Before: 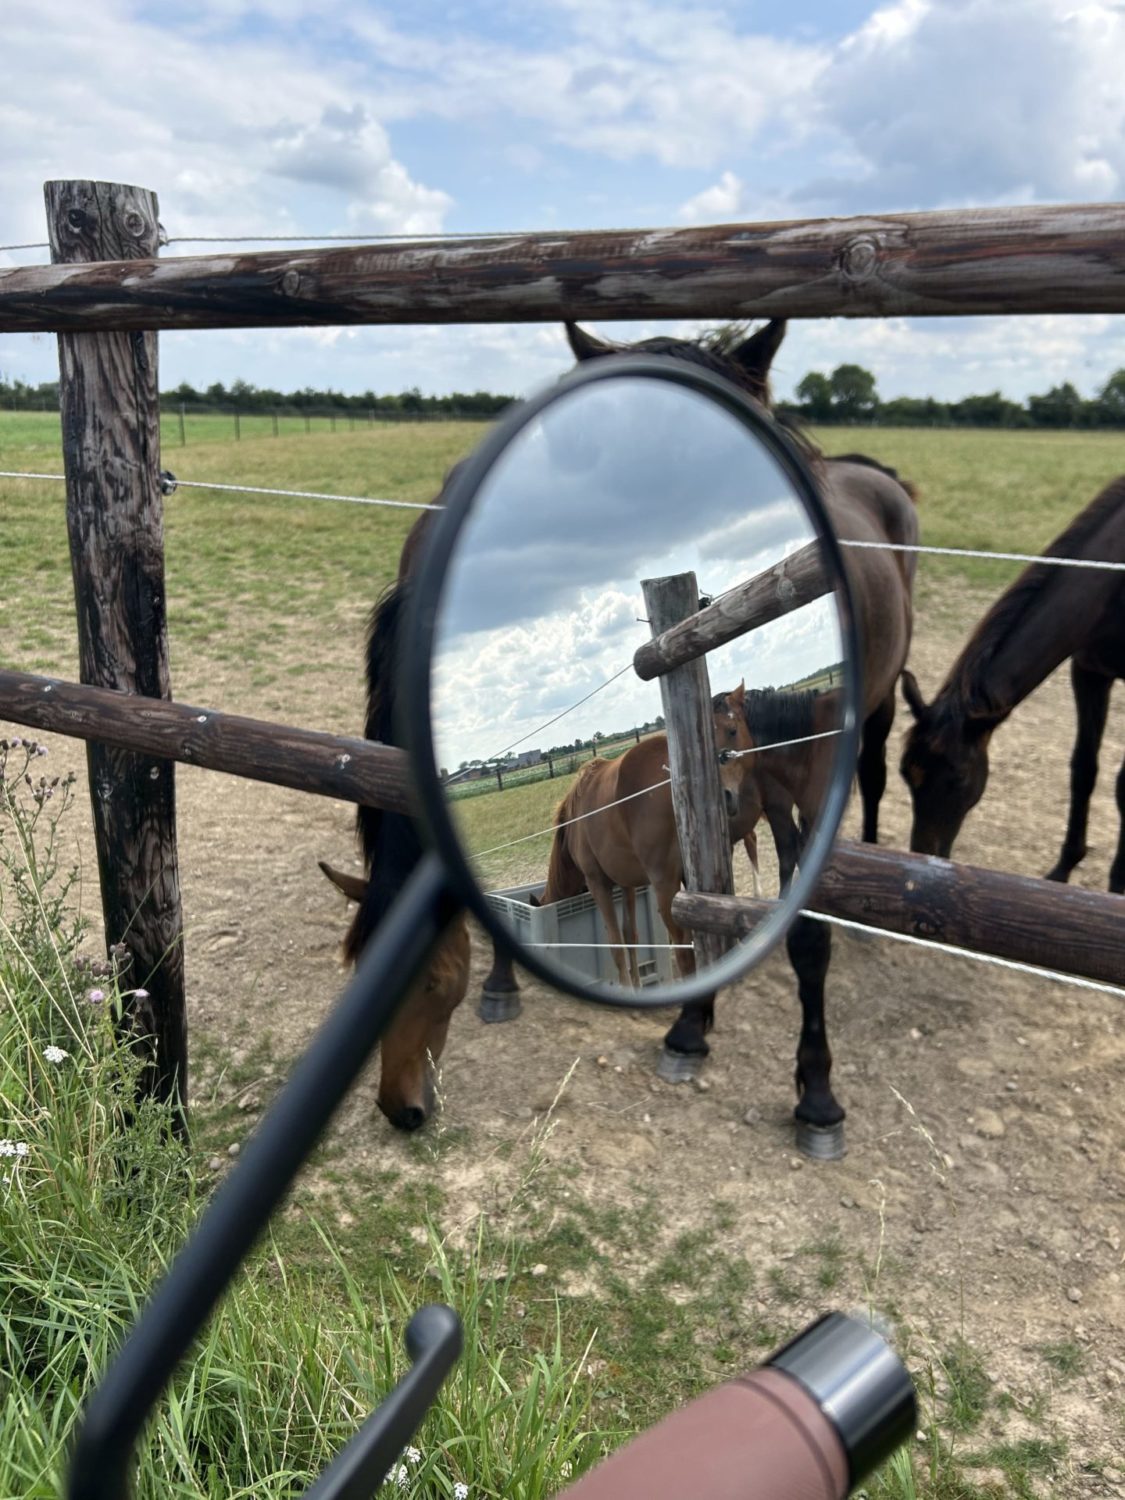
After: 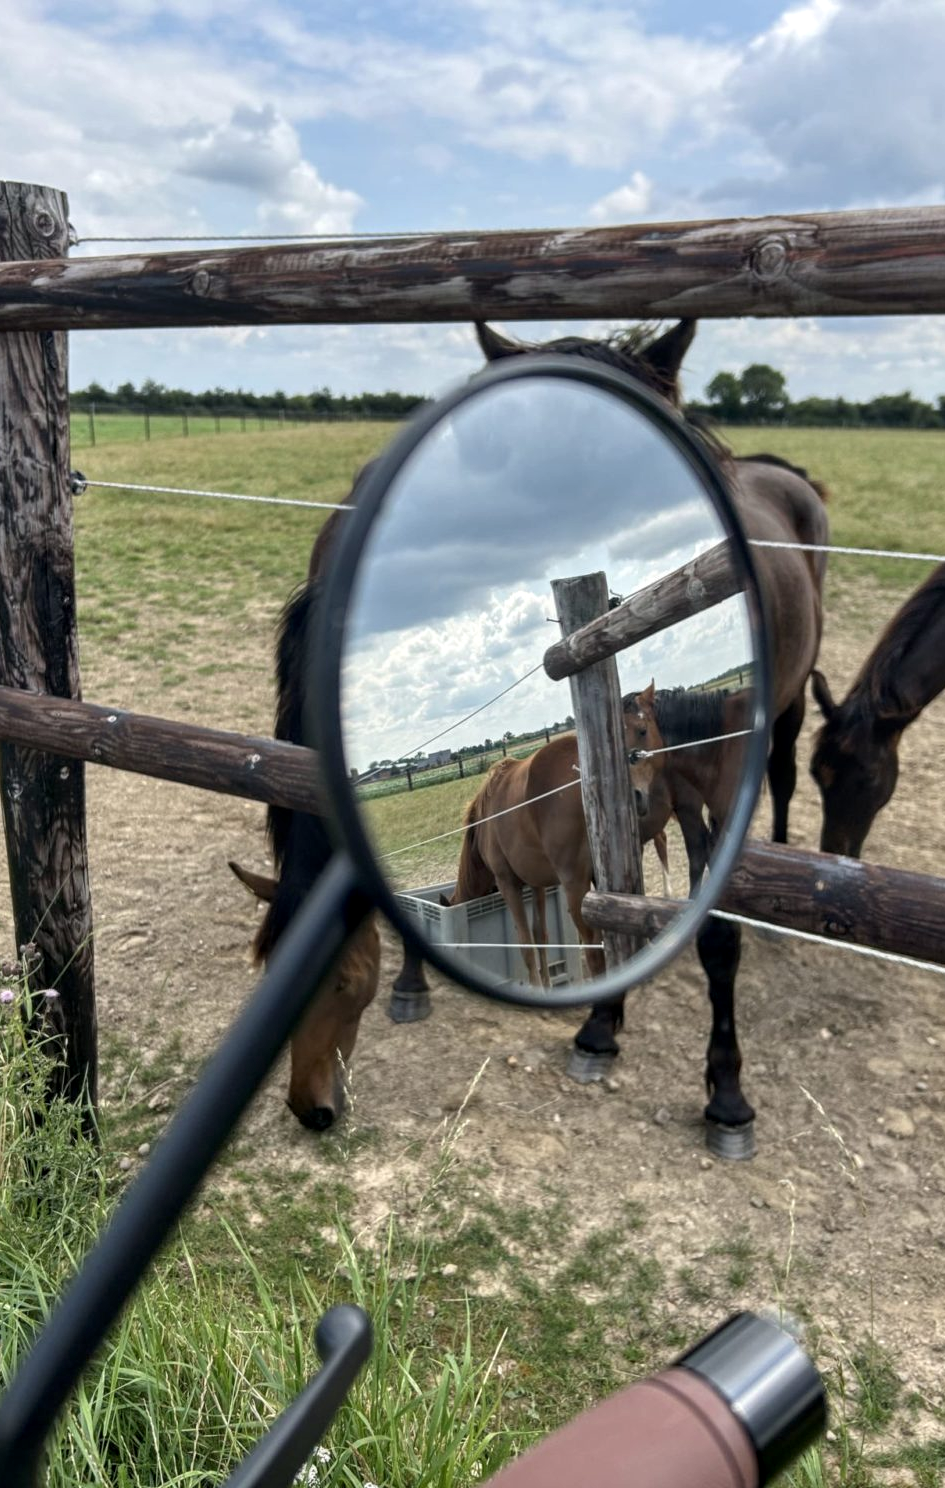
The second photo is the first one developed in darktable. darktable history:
local contrast: on, module defaults
crop: left 8.026%, right 7.374%
